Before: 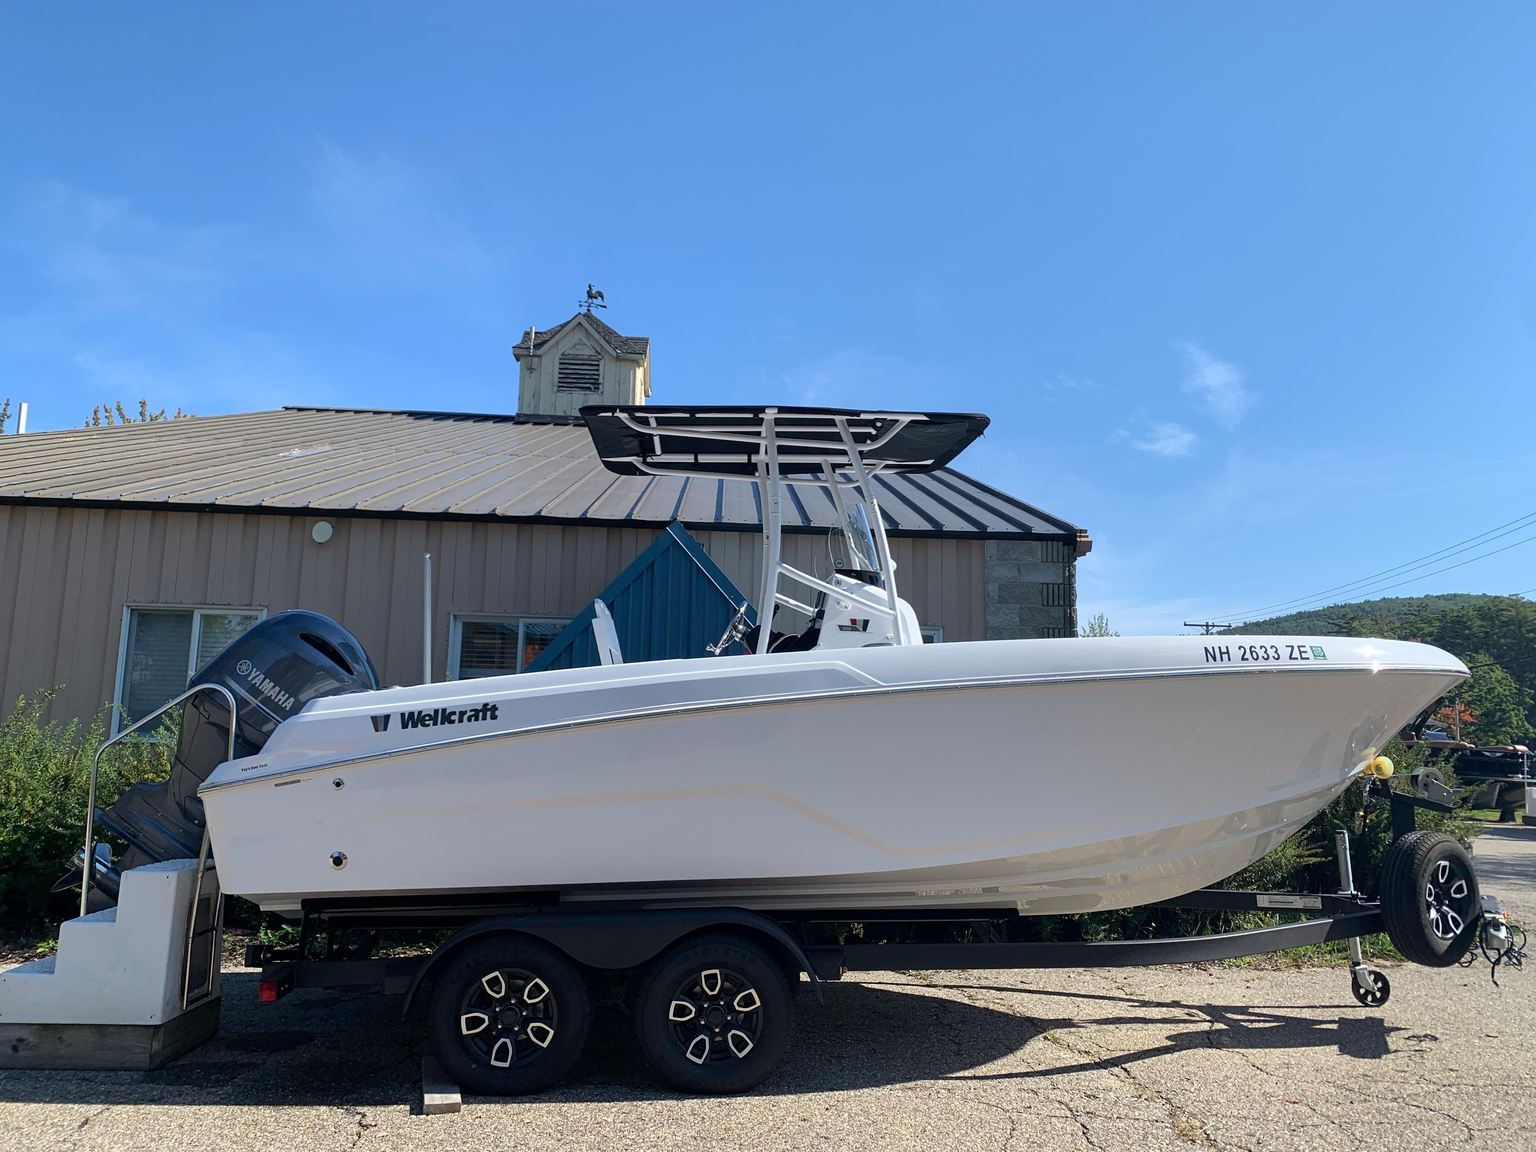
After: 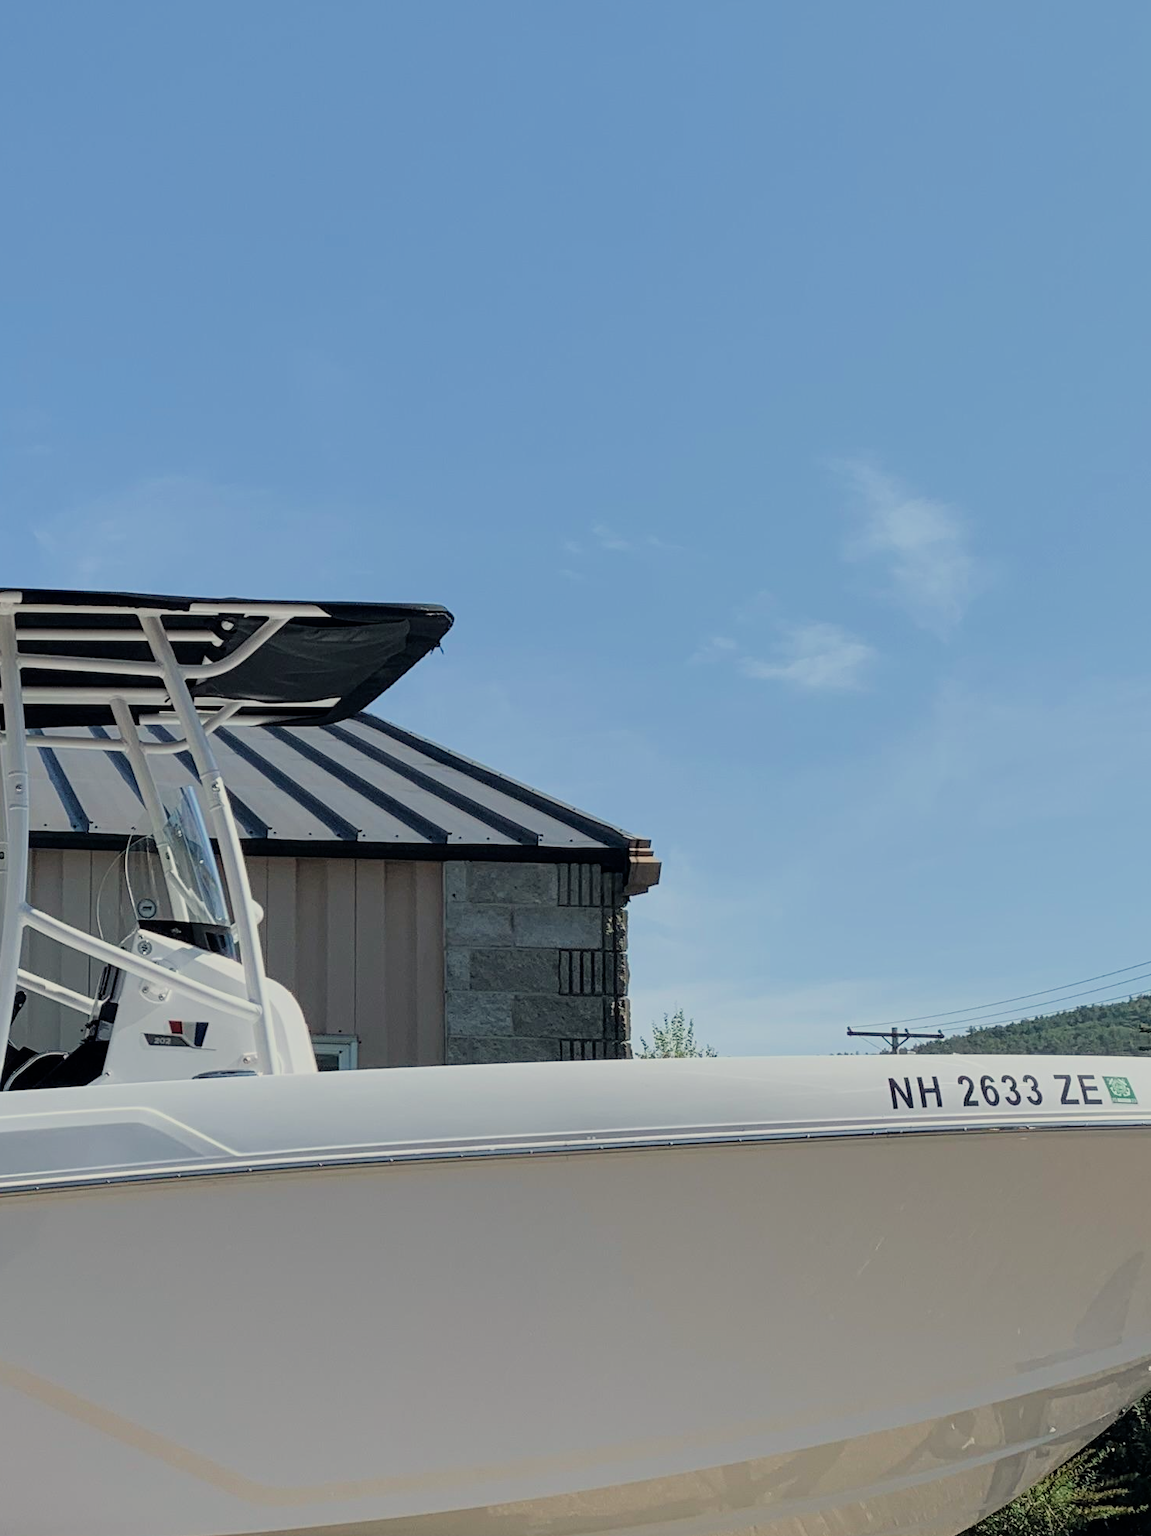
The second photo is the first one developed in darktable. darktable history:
white balance: red 1.029, blue 0.92
filmic rgb: black relative exposure -7.65 EV, white relative exposure 4.56 EV, hardness 3.61
crop and rotate: left 49.936%, top 10.094%, right 13.136%, bottom 24.256%
